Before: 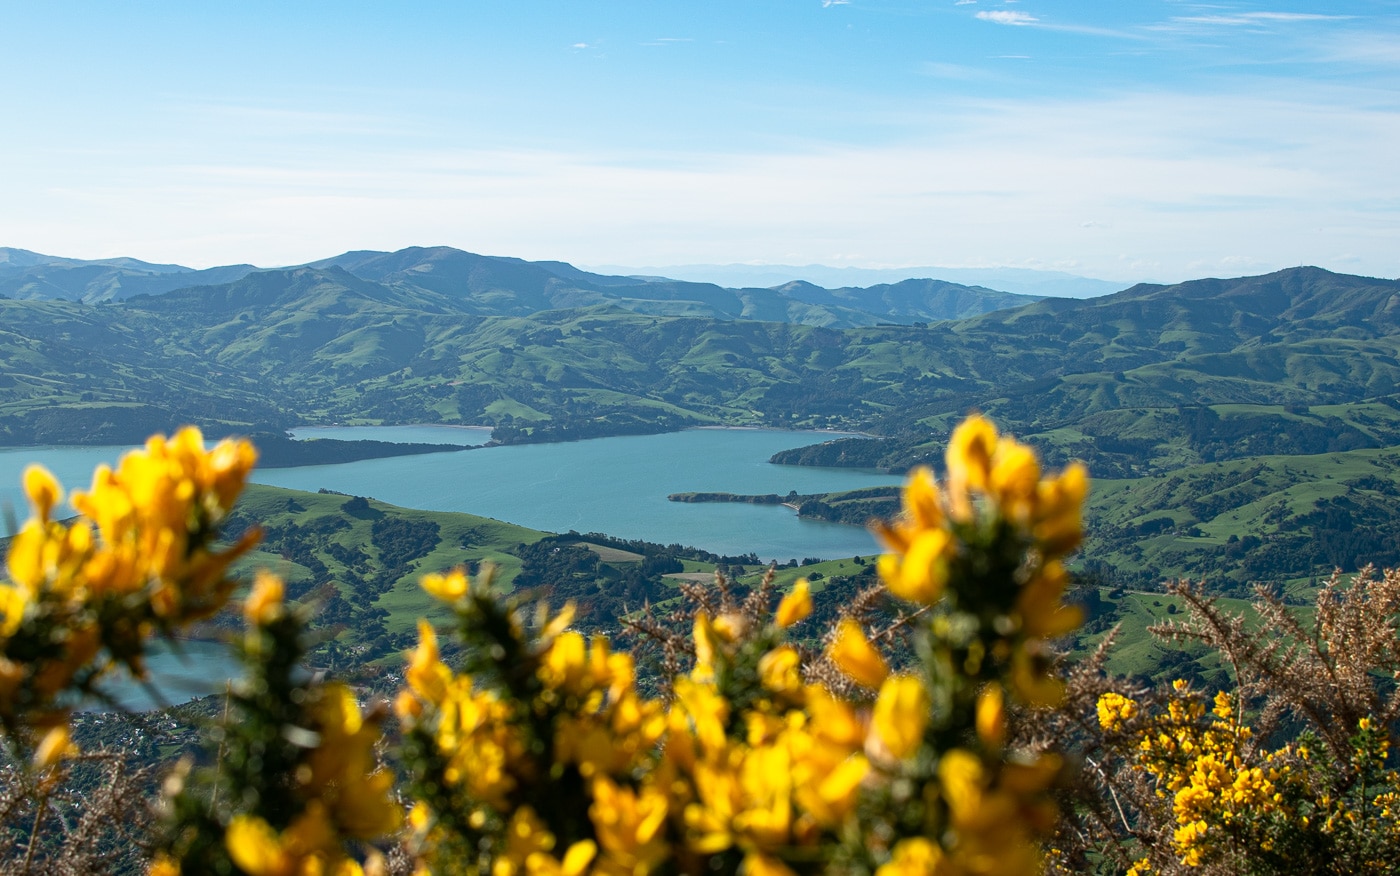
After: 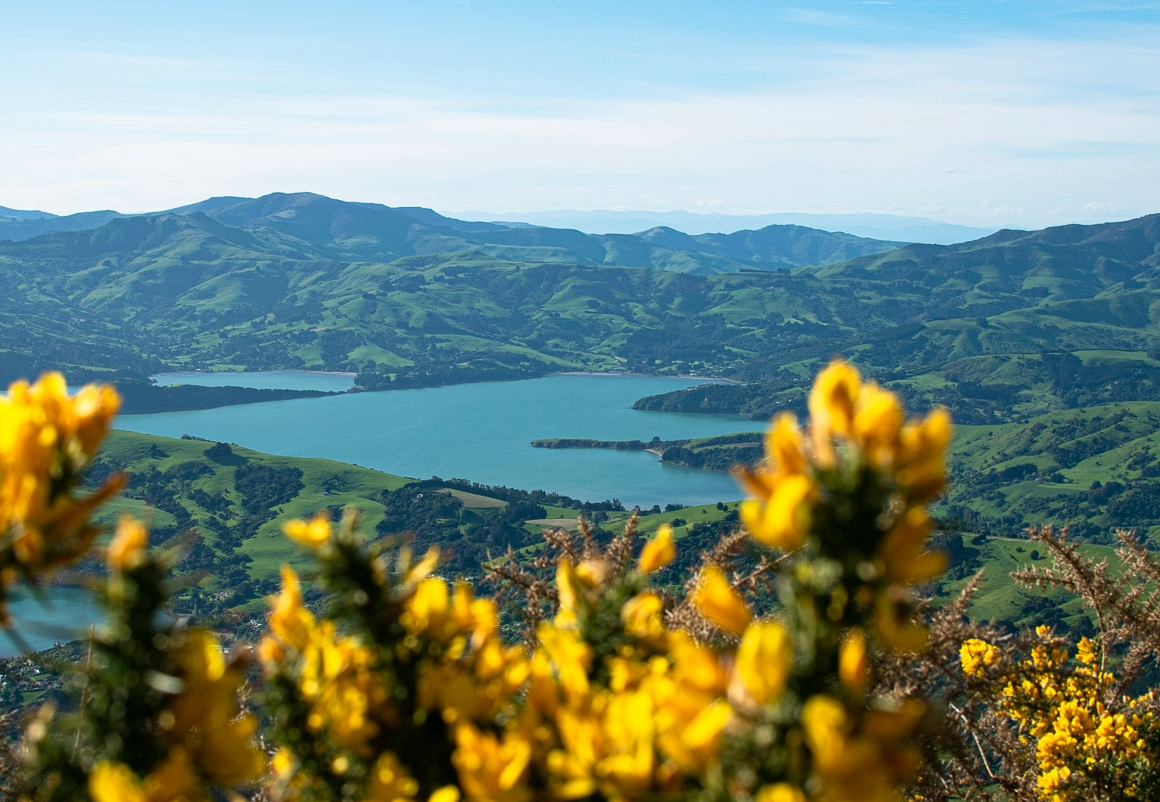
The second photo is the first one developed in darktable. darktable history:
crop: left 9.807%, top 6.259%, right 7.334%, bottom 2.177%
velvia: on, module defaults
